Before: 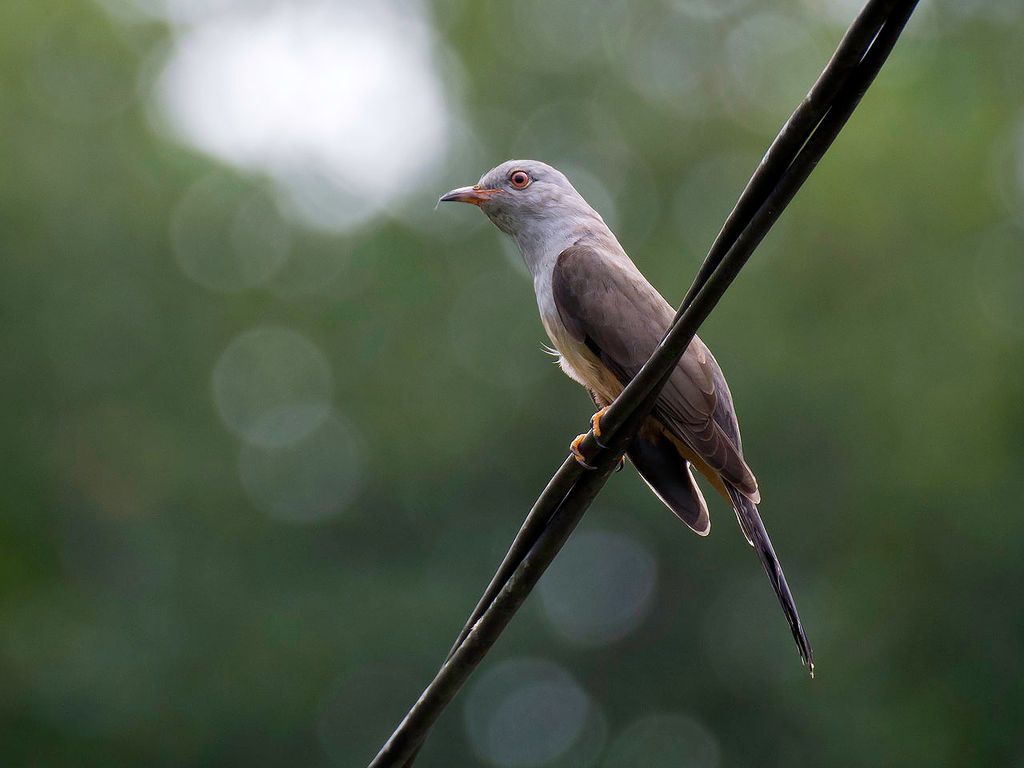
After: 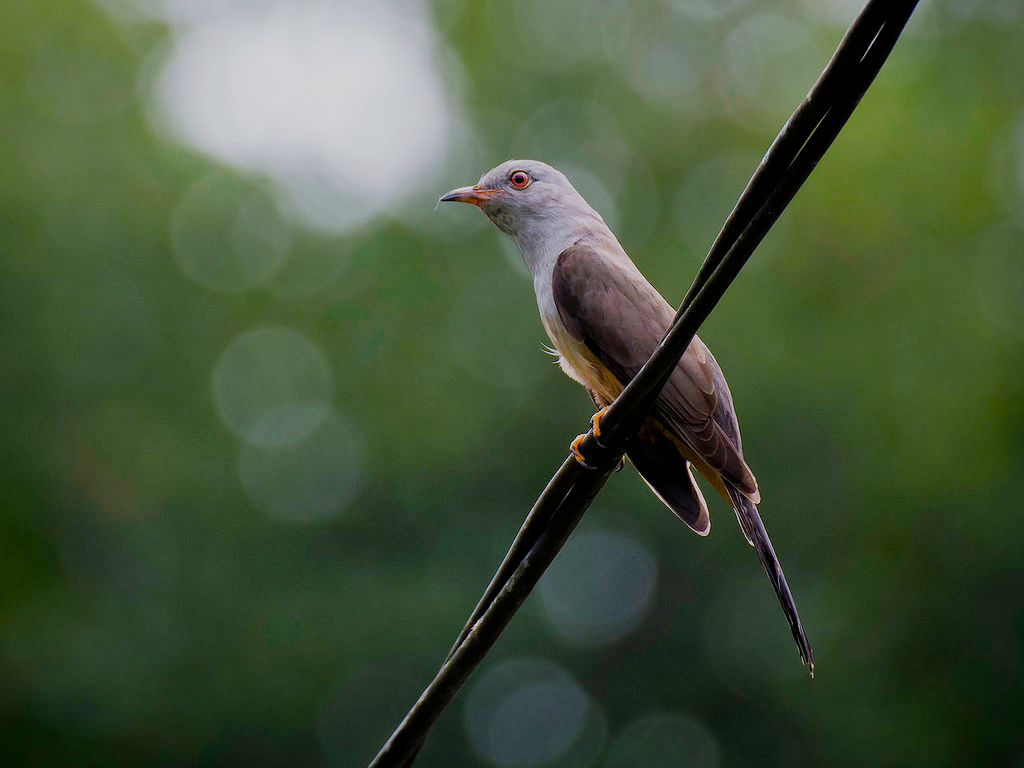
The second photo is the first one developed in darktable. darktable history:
vignetting: fall-off start 84.41%, fall-off radius 80.67%, saturation -0.027, center (-0.057, -0.357), width/height ratio 1.218
filmic rgb: black relative exposure -7.65 EV, white relative exposure 4.56 EV, threshold 2.98 EV, hardness 3.61, enable highlight reconstruction true
color balance rgb: shadows lift › chroma 0.88%, shadows lift › hue 113.24°, perceptual saturation grading › global saturation 35.144%, perceptual saturation grading › highlights -24.94%, perceptual saturation grading › shadows 25.204%
